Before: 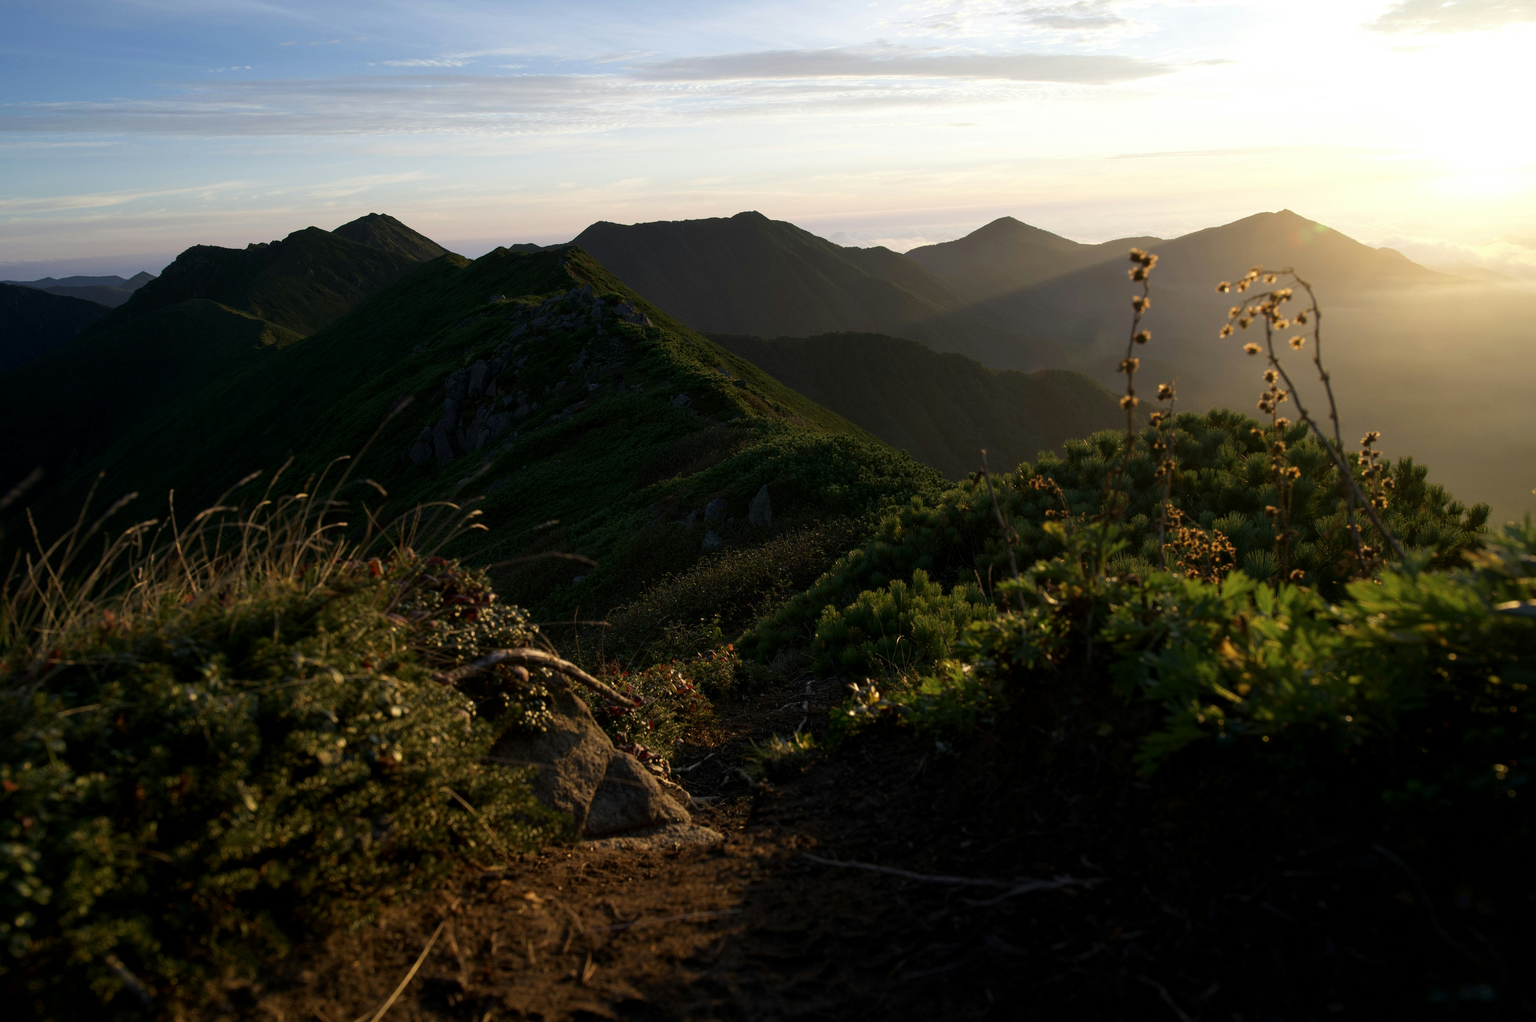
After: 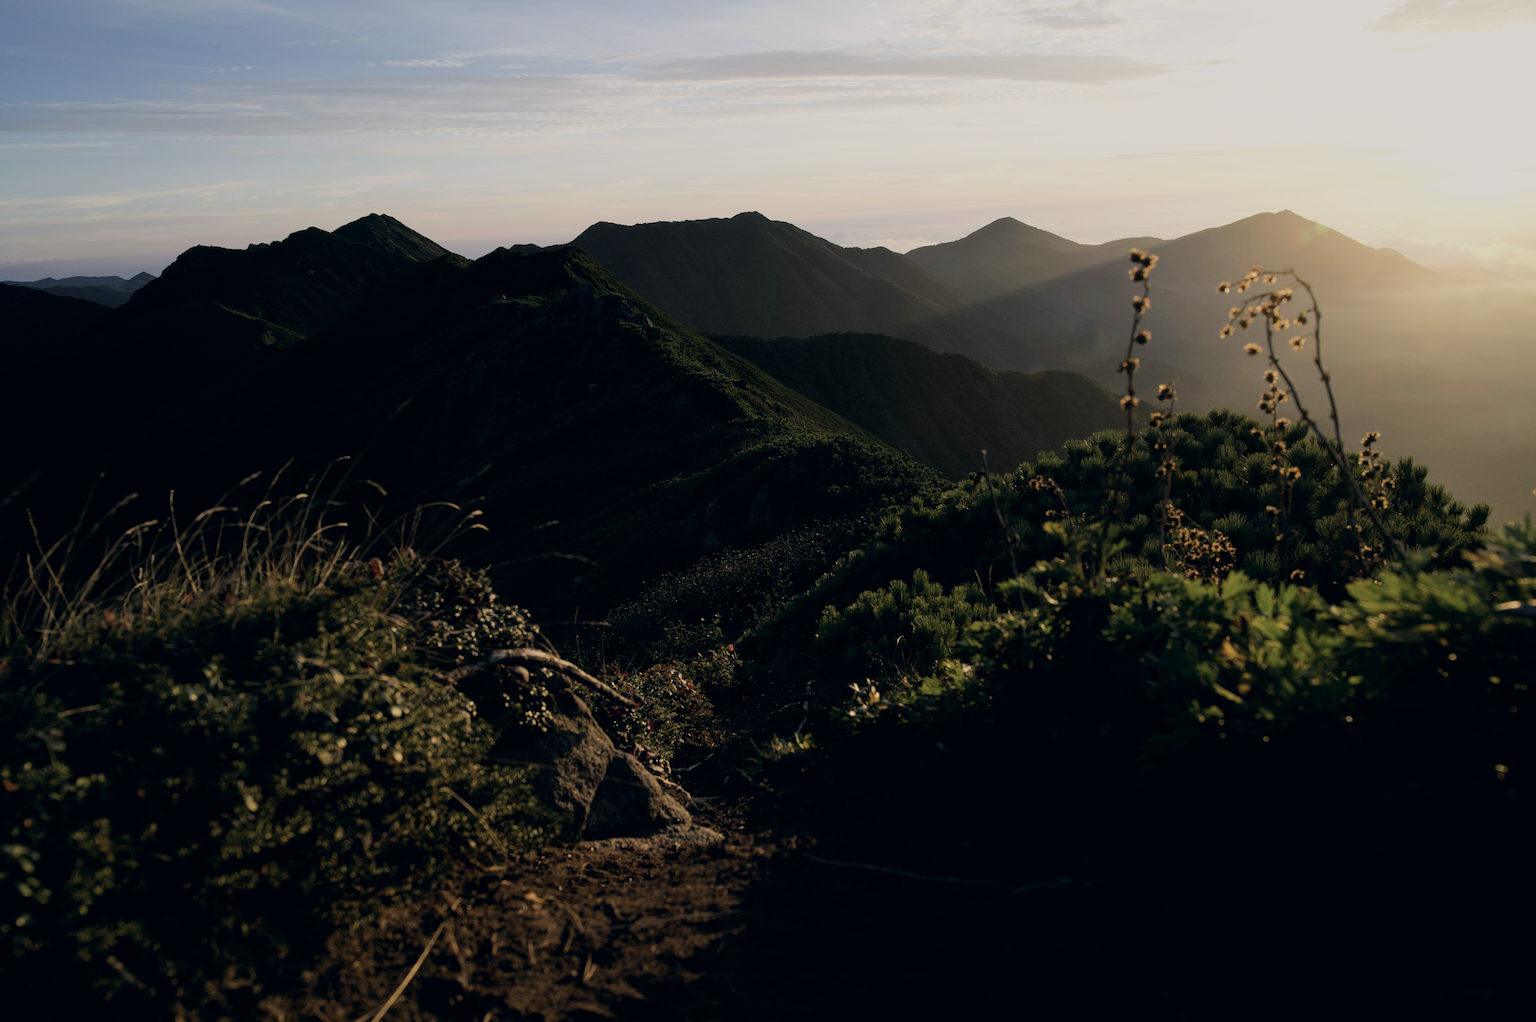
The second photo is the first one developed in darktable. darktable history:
filmic rgb: black relative exposure -7.65 EV, white relative exposure 4.56 EV, threshold 6 EV, hardness 3.61, enable highlight reconstruction true
color correction: highlights a* 2.82, highlights b* 5, shadows a* -2.66, shadows b* -4.83, saturation 0.787
